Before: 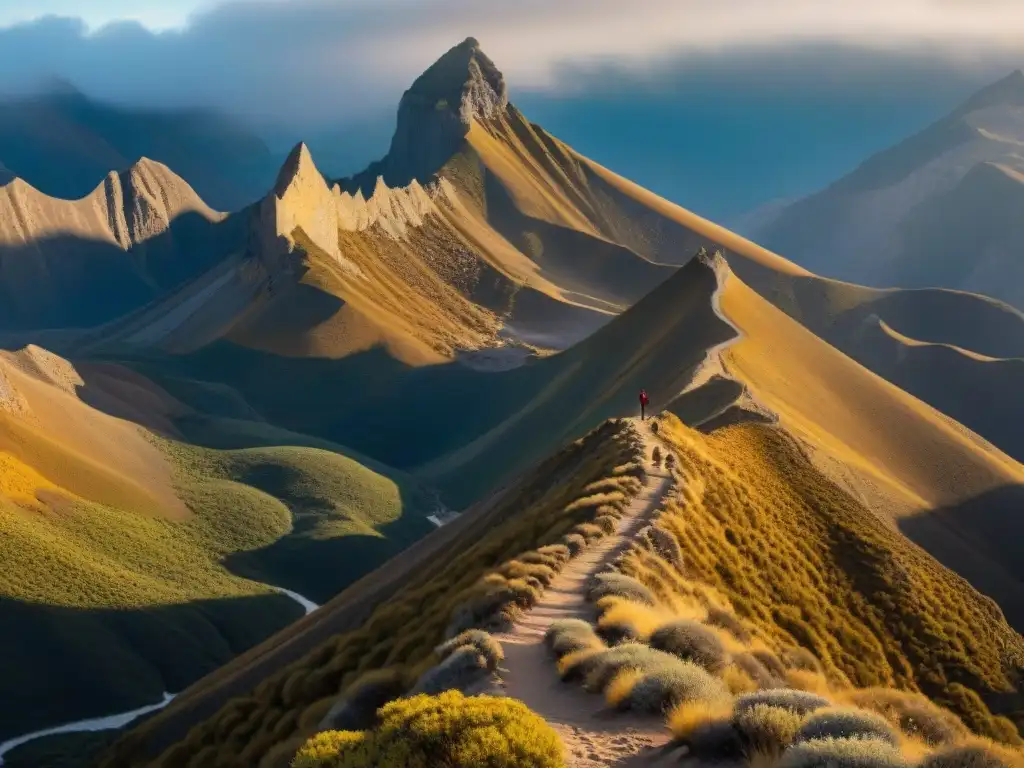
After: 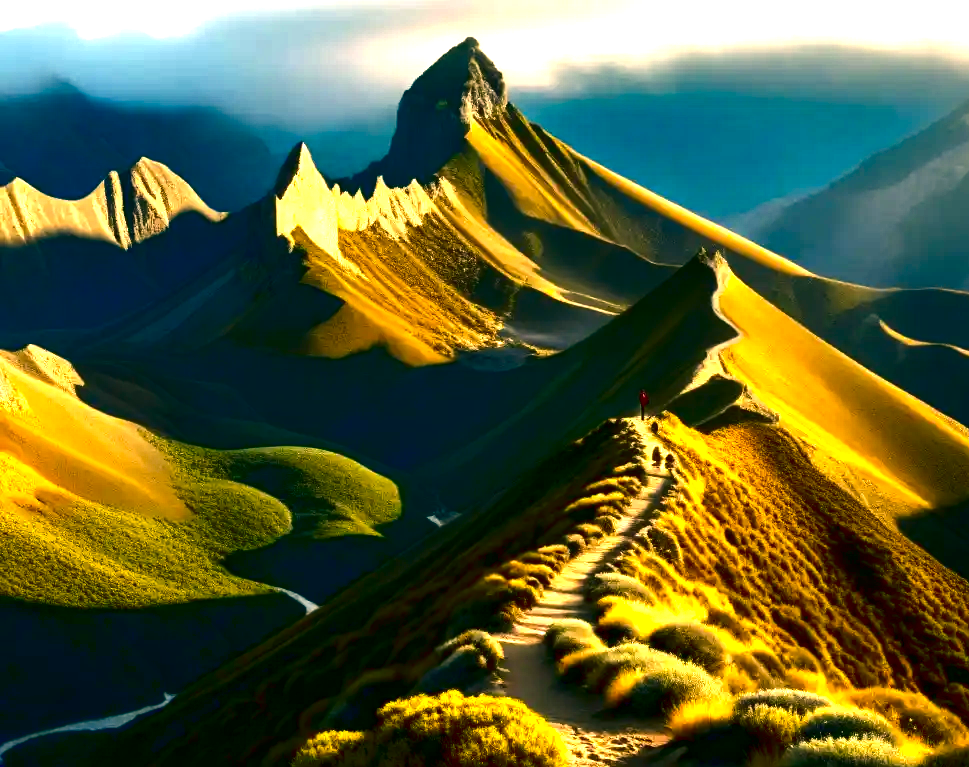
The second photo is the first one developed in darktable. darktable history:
exposure: black level correction 0.009, exposure 1.432 EV, compensate highlight preservation false
contrast brightness saturation: contrast 0.09, brightness -0.575, saturation 0.17
crop and rotate: right 5.298%
color correction: highlights a* 4.81, highlights b* 24.05, shadows a* -16.07, shadows b* 3.78
